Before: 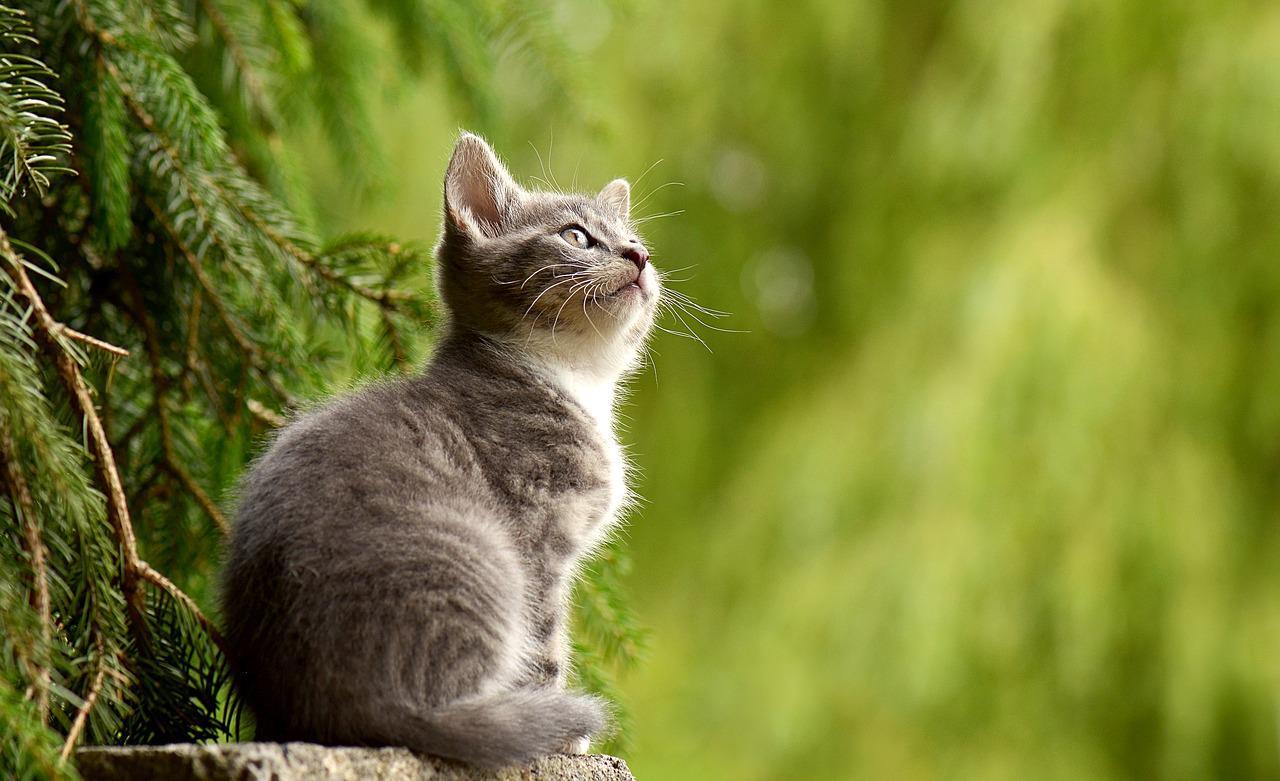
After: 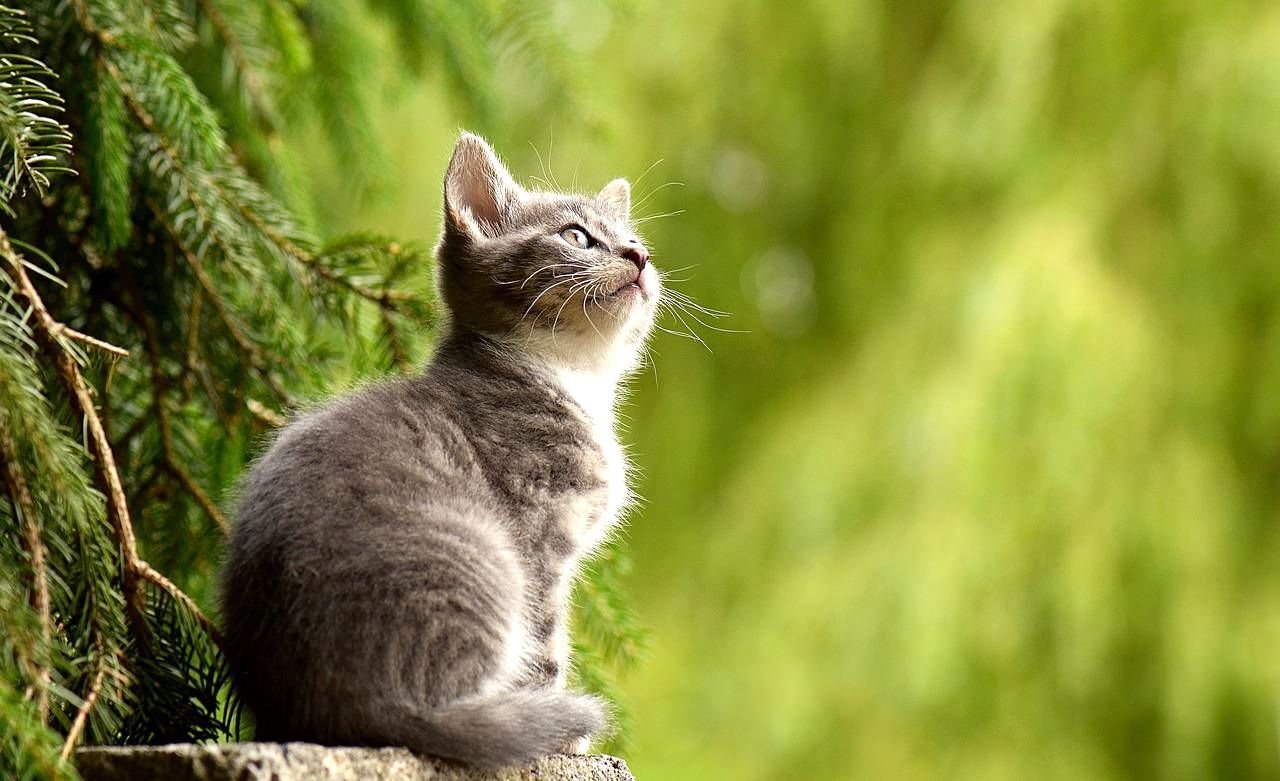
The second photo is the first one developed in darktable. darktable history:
tone equalizer: -8 EV -0.398 EV, -7 EV -0.404 EV, -6 EV -0.3 EV, -5 EV -0.211 EV, -3 EV 0.252 EV, -2 EV 0.352 EV, -1 EV 0.374 EV, +0 EV 0.406 EV
